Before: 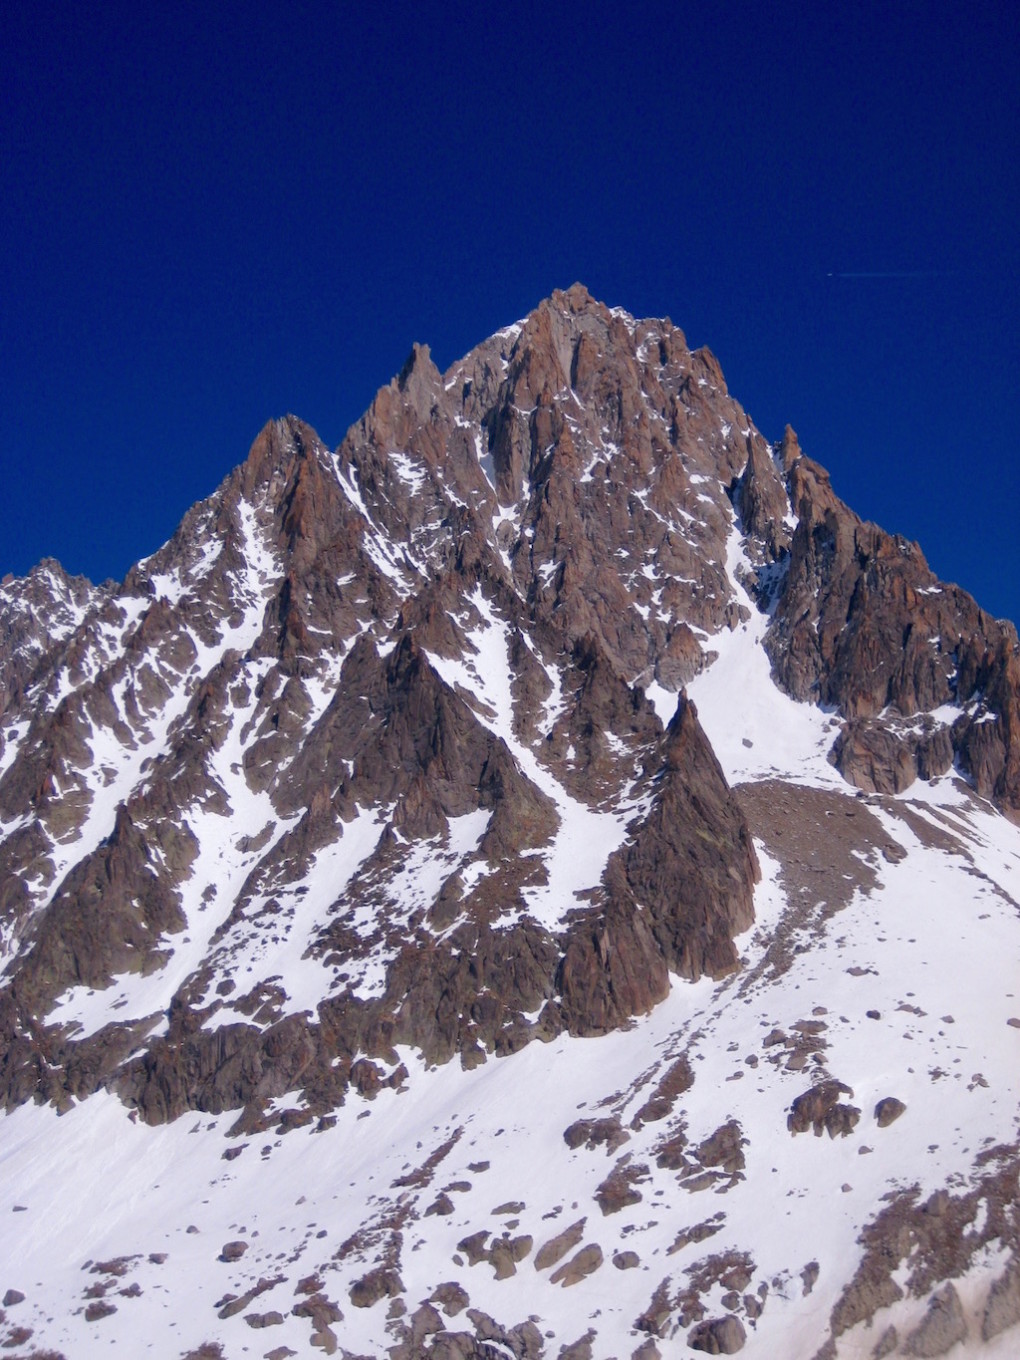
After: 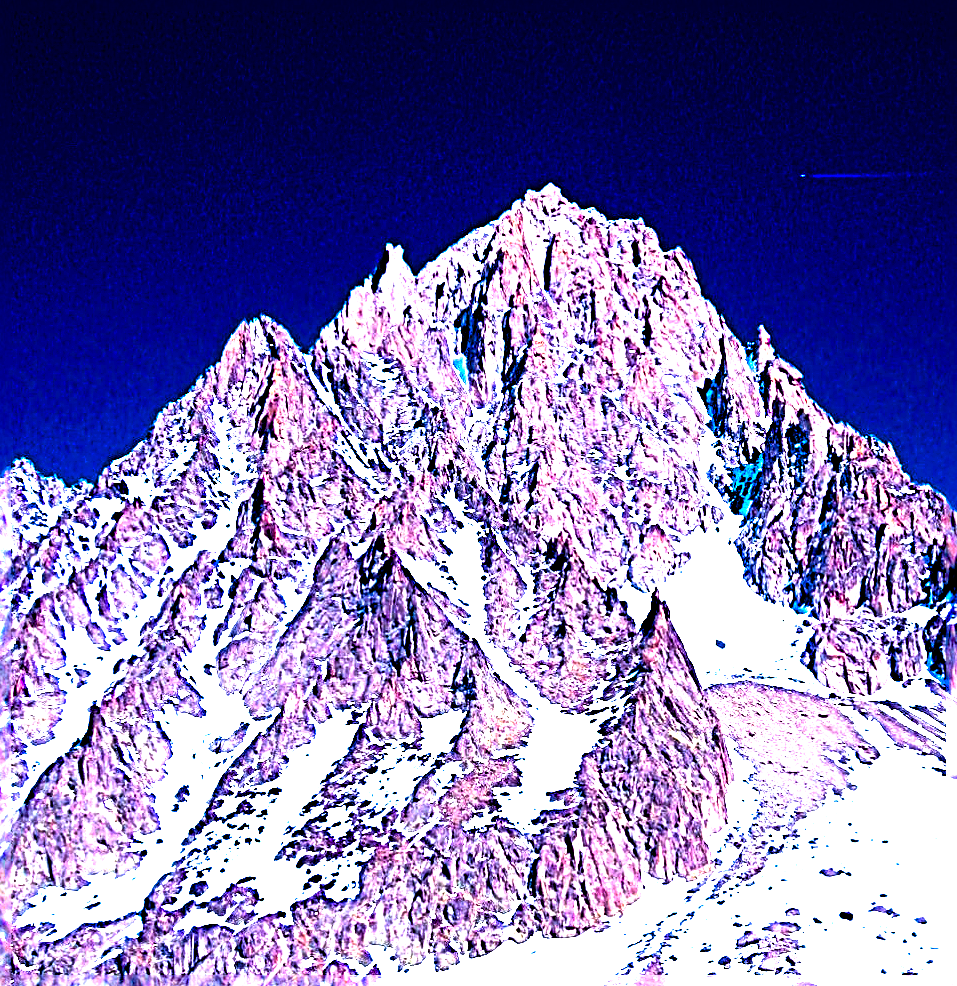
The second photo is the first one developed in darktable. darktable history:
sharpen: radius 4.001, amount 2
crop: left 2.737%, top 7.287%, right 3.421%, bottom 20.179%
exposure: black level correction 0.011, exposure 1.088 EV, compensate exposure bias true, compensate highlight preservation false
white balance: red 0.924, blue 1.095
color balance rgb: linear chroma grading › global chroma 20%, perceptual saturation grading › global saturation 65%, perceptual saturation grading › highlights 60%, perceptual saturation grading › mid-tones 50%, perceptual saturation grading › shadows 50%, perceptual brilliance grading › global brilliance 30%, perceptual brilliance grading › highlights 50%, perceptual brilliance grading › mid-tones 50%, perceptual brilliance grading › shadows -22%, global vibrance 20%
